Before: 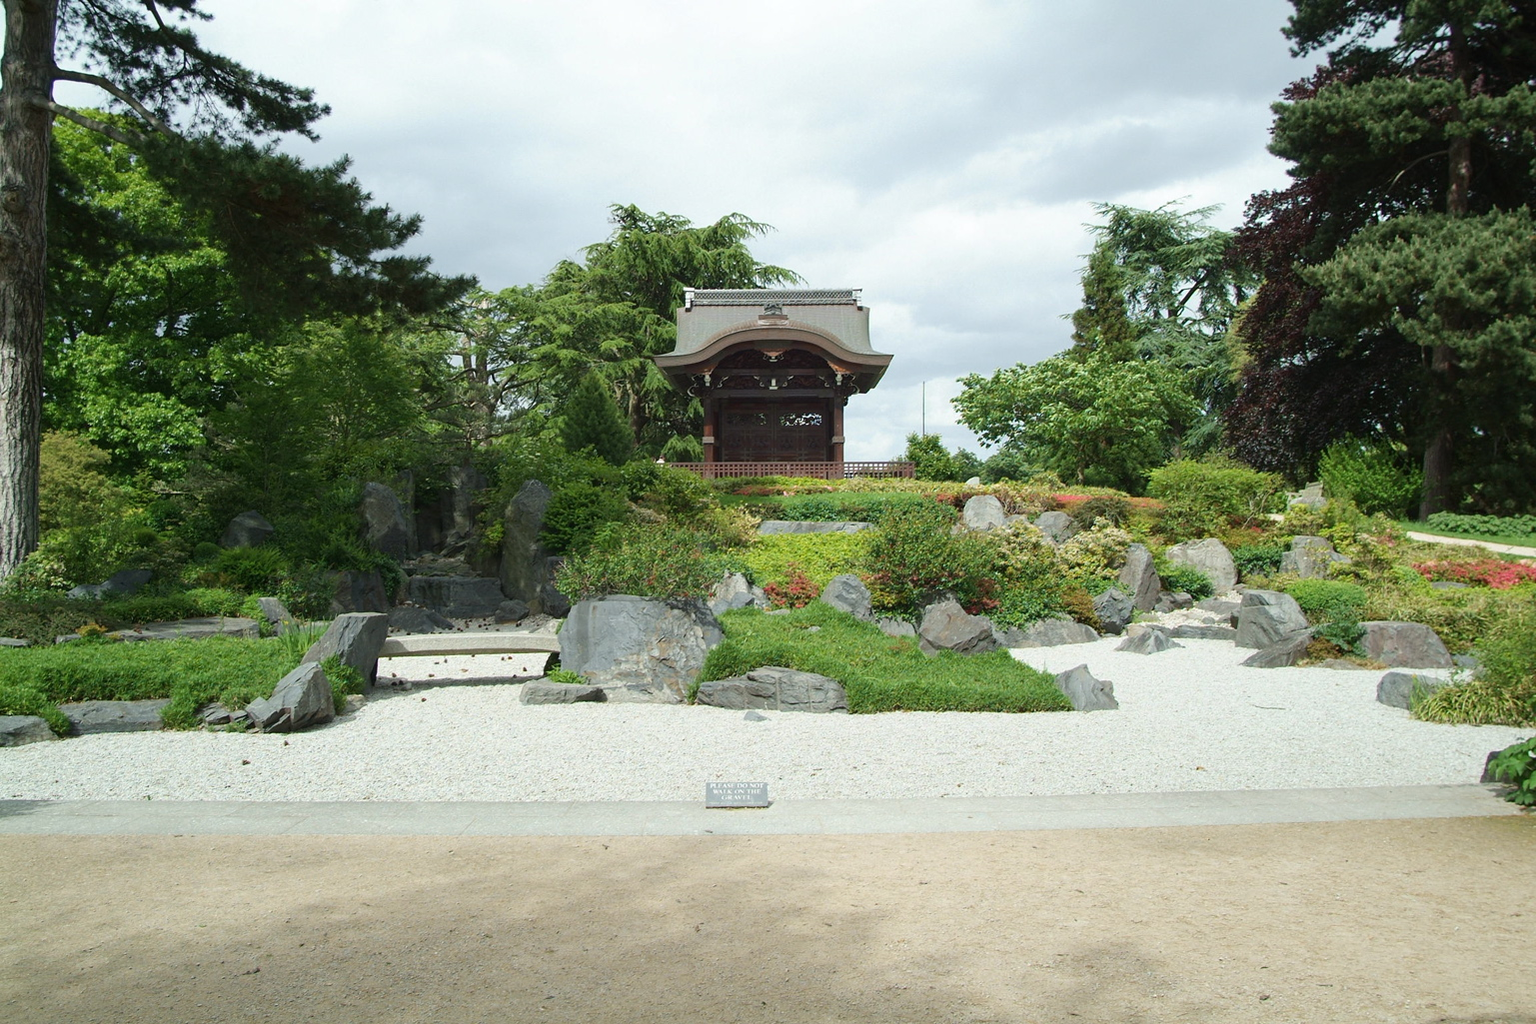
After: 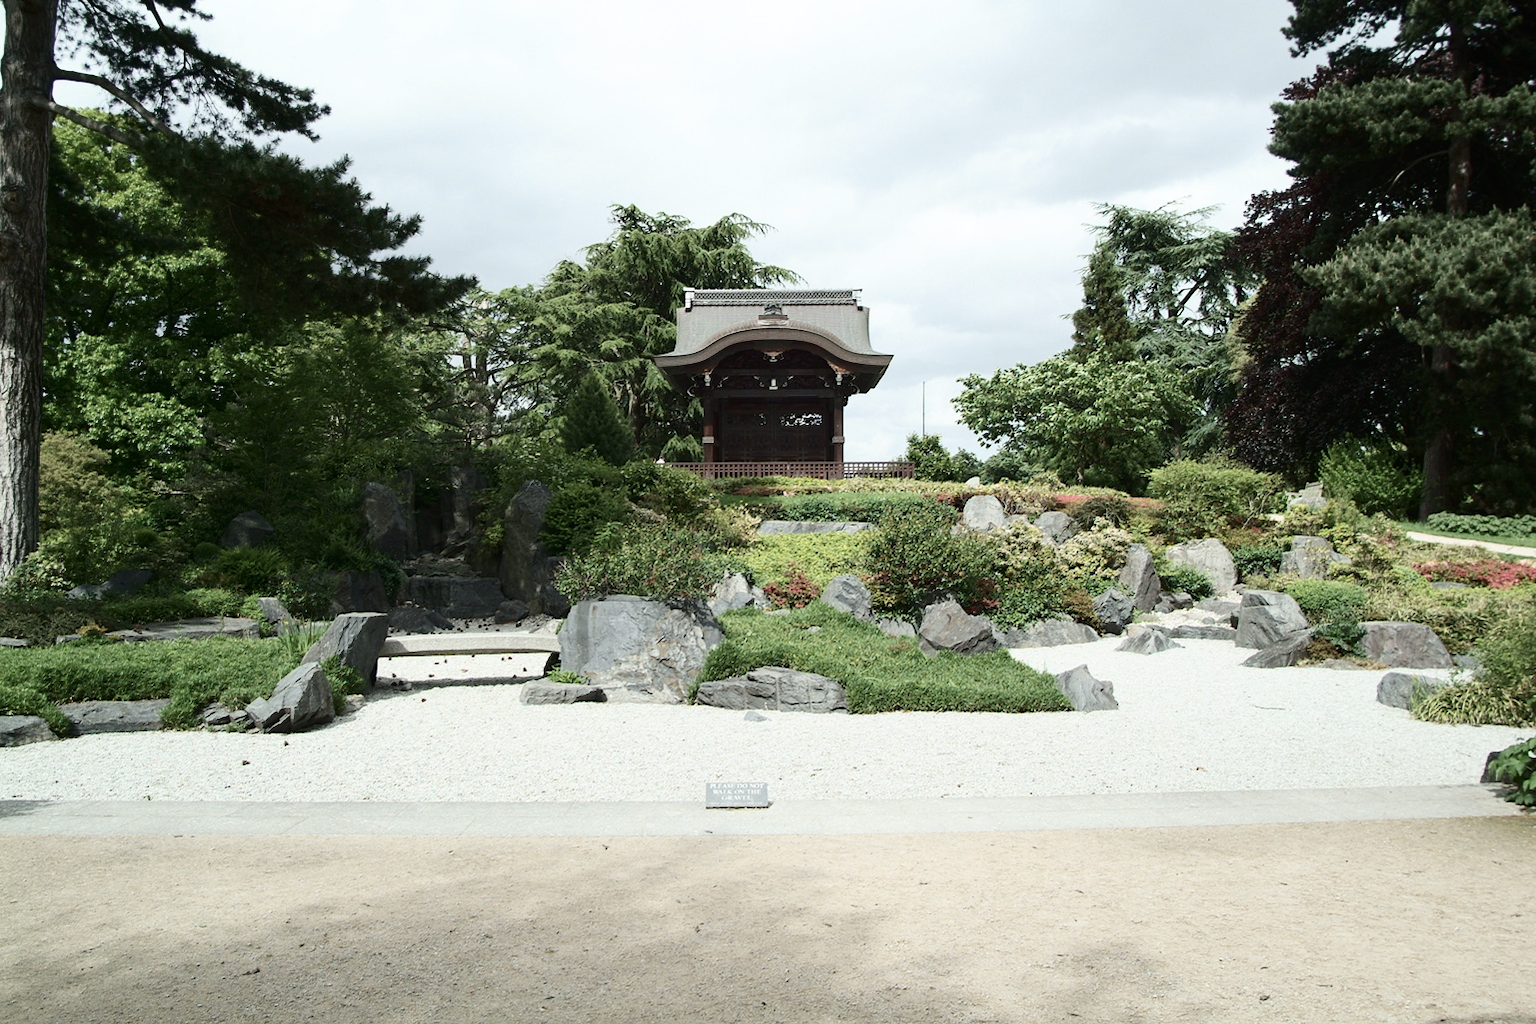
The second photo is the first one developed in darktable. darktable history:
contrast brightness saturation: contrast 0.252, saturation -0.323
